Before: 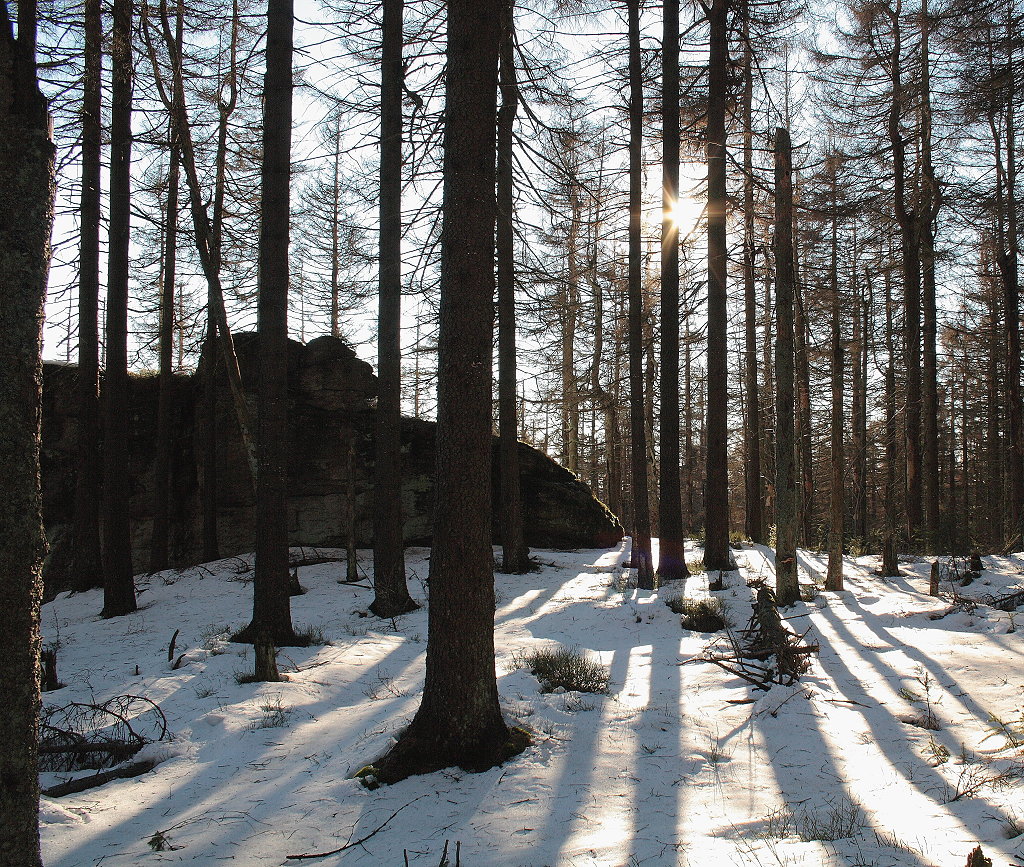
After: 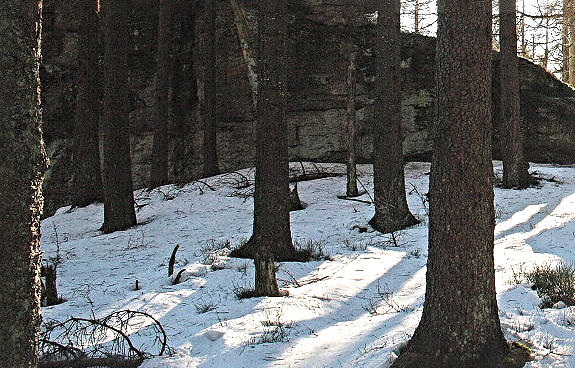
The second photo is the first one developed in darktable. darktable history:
sharpen: radius 4.832
crop: top 44.455%, right 43.754%, bottom 12.993%
exposure: black level correction 0, exposure 1.199 EV, compensate highlight preservation false
local contrast: on, module defaults
tone equalizer: on, module defaults
